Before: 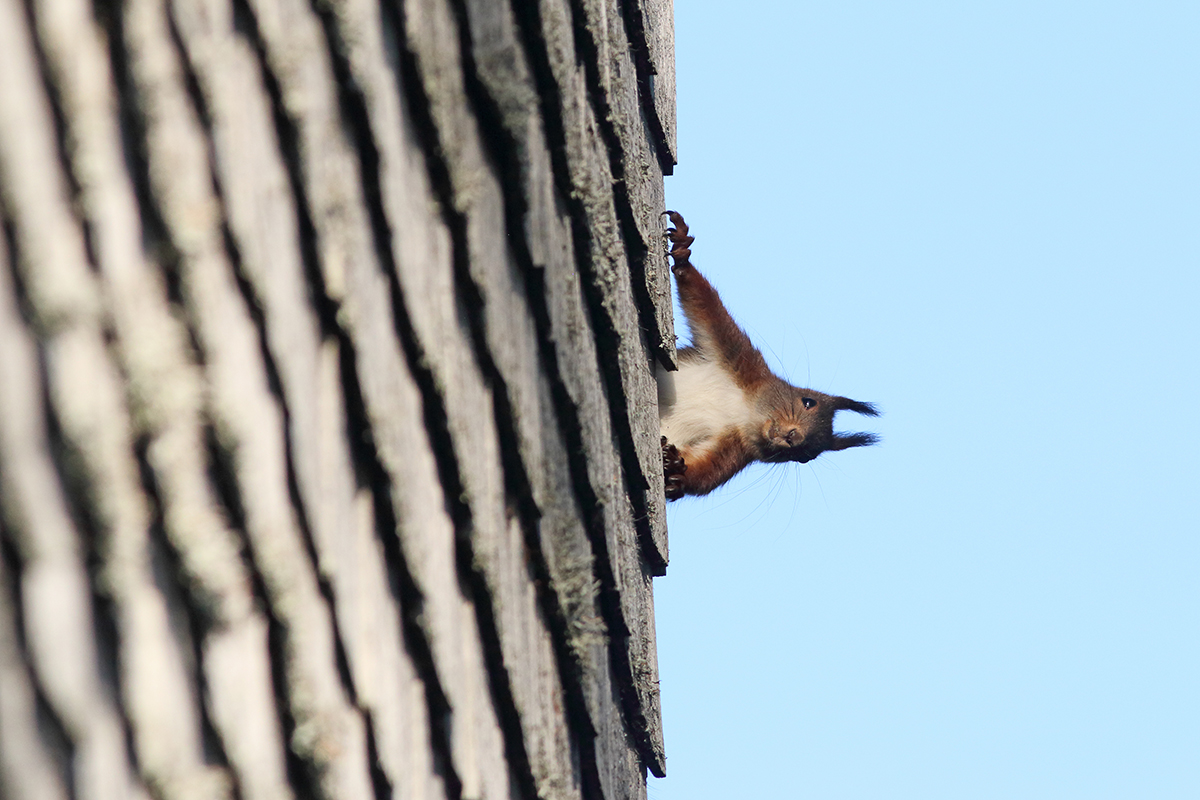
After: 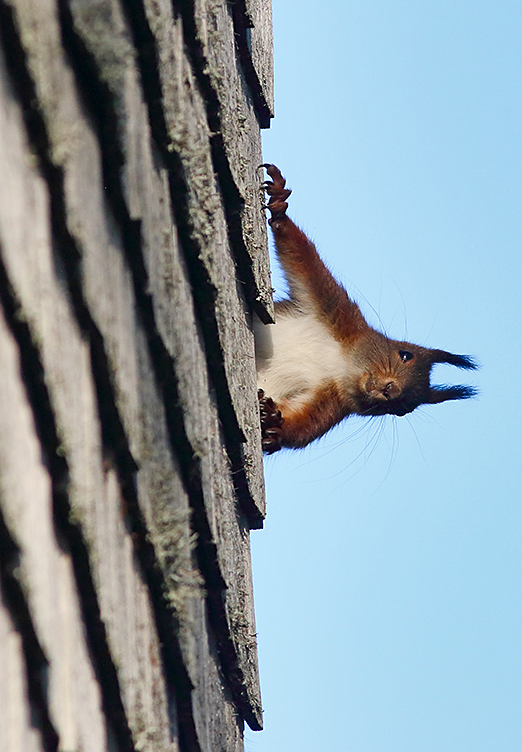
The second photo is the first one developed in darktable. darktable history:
shadows and highlights: shadows color adjustment 98%, highlights color adjustment 59.45%, low approximation 0.01, soften with gaussian
sharpen: radius 0.974, amount 0.607
crop: left 33.658%, top 5.95%, right 22.811%
color balance rgb: perceptual saturation grading › global saturation 0.515%, perceptual saturation grading › highlights -14.596%, perceptual saturation grading › shadows 26.045%, perceptual brilliance grading › global brilliance 2.532%, perceptual brilliance grading › highlights -3.25%, perceptual brilliance grading › shadows 2.972%, global vibrance 20%
